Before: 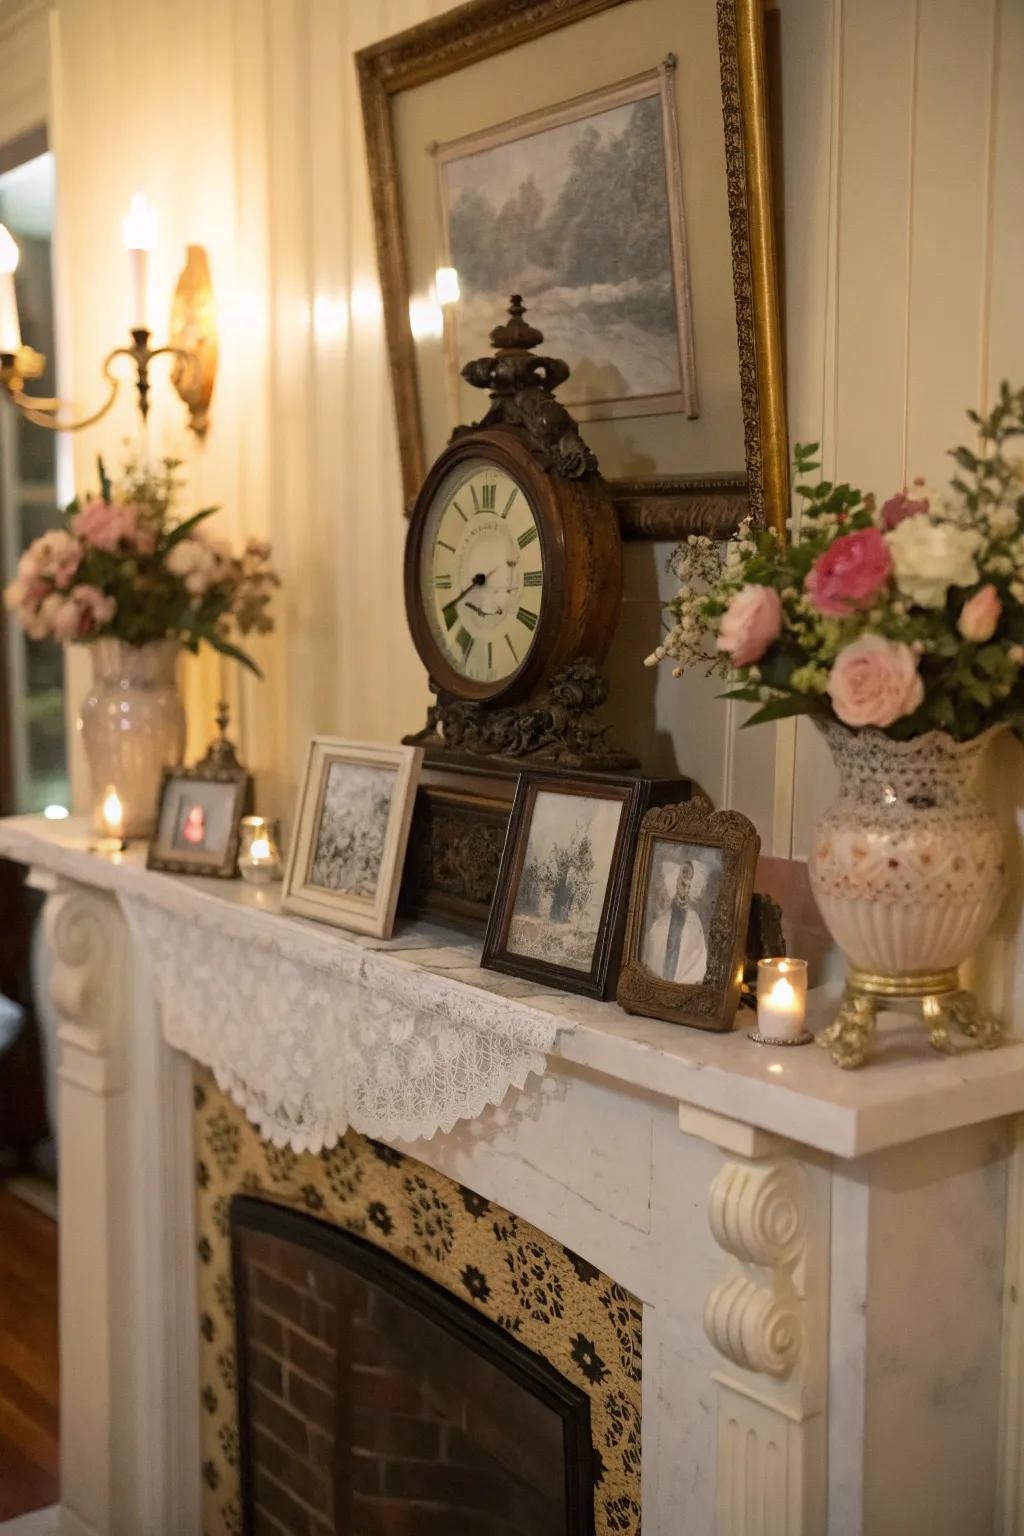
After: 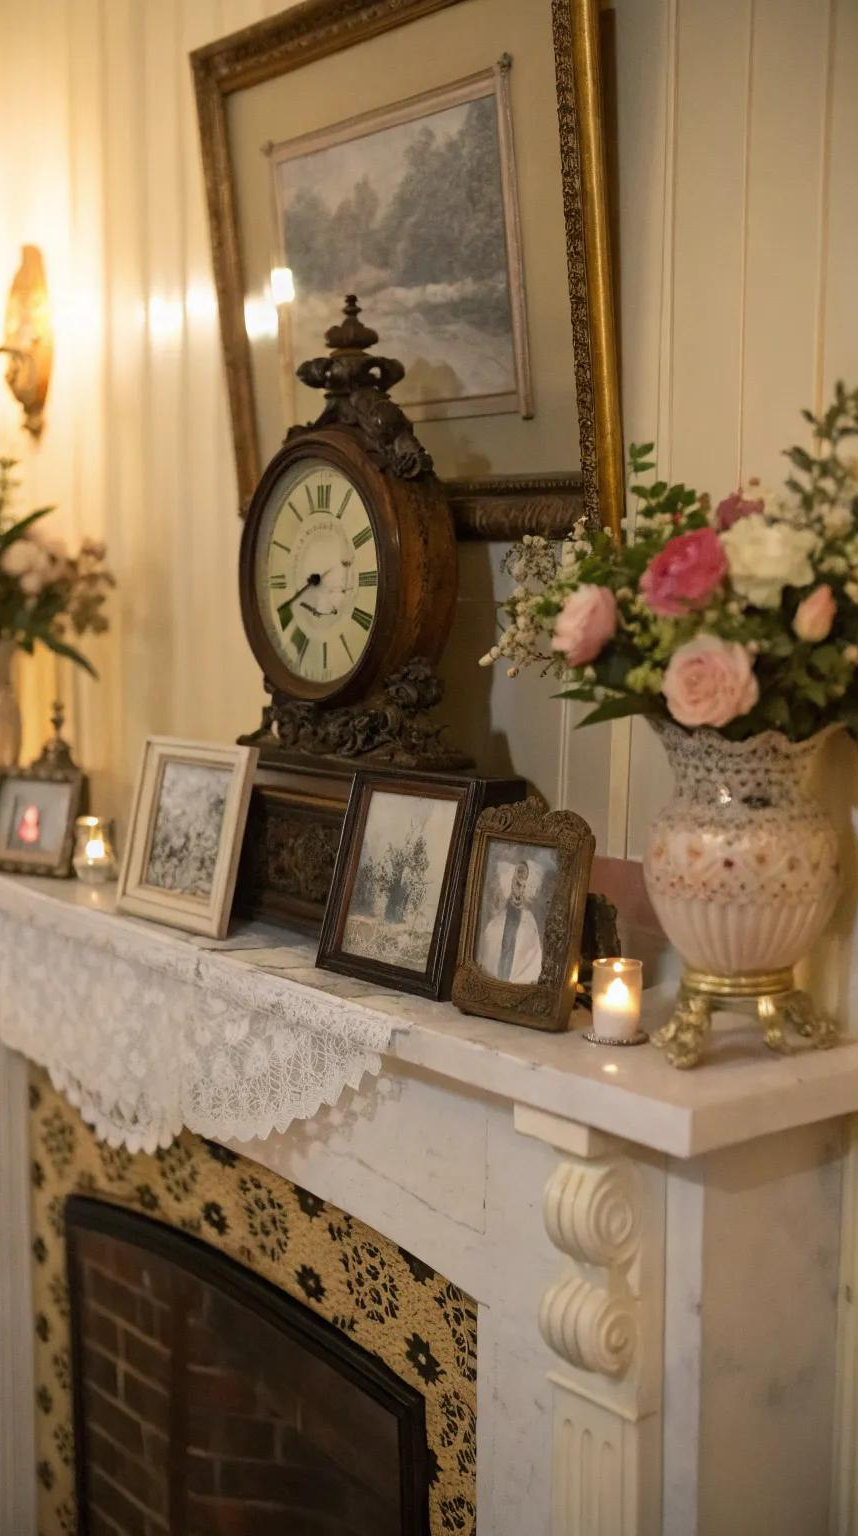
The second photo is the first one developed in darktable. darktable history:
crop: left 16.145%
